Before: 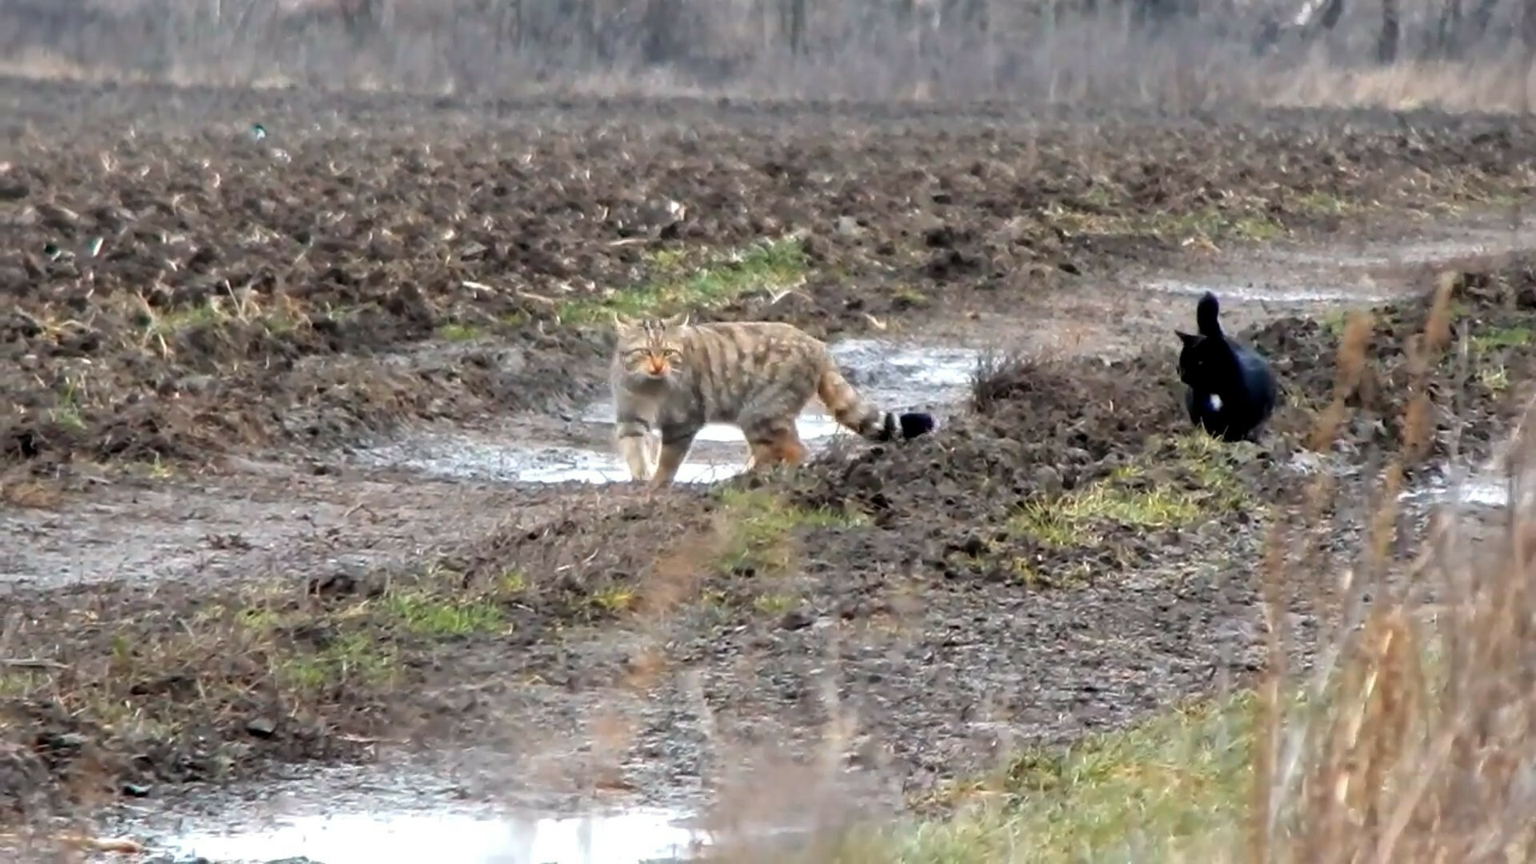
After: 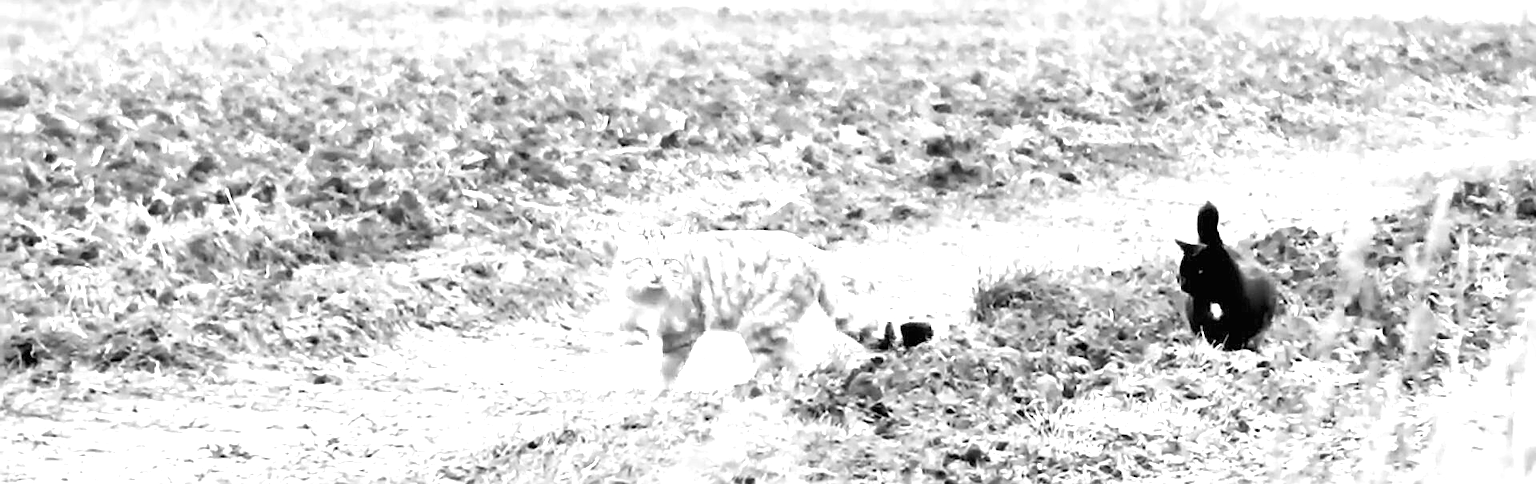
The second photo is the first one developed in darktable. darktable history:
exposure: black level correction 0, exposure 2.138 EV, compensate exposure bias true, compensate highlight preservation false
base curve: curves: ch0 [(0, 0) (0.472, 0.508) (1, 1)]
sharpen: on, module defaults
monochrome: on, module defaults
crop and rotate: top 10.605%, bottom 33.274%
